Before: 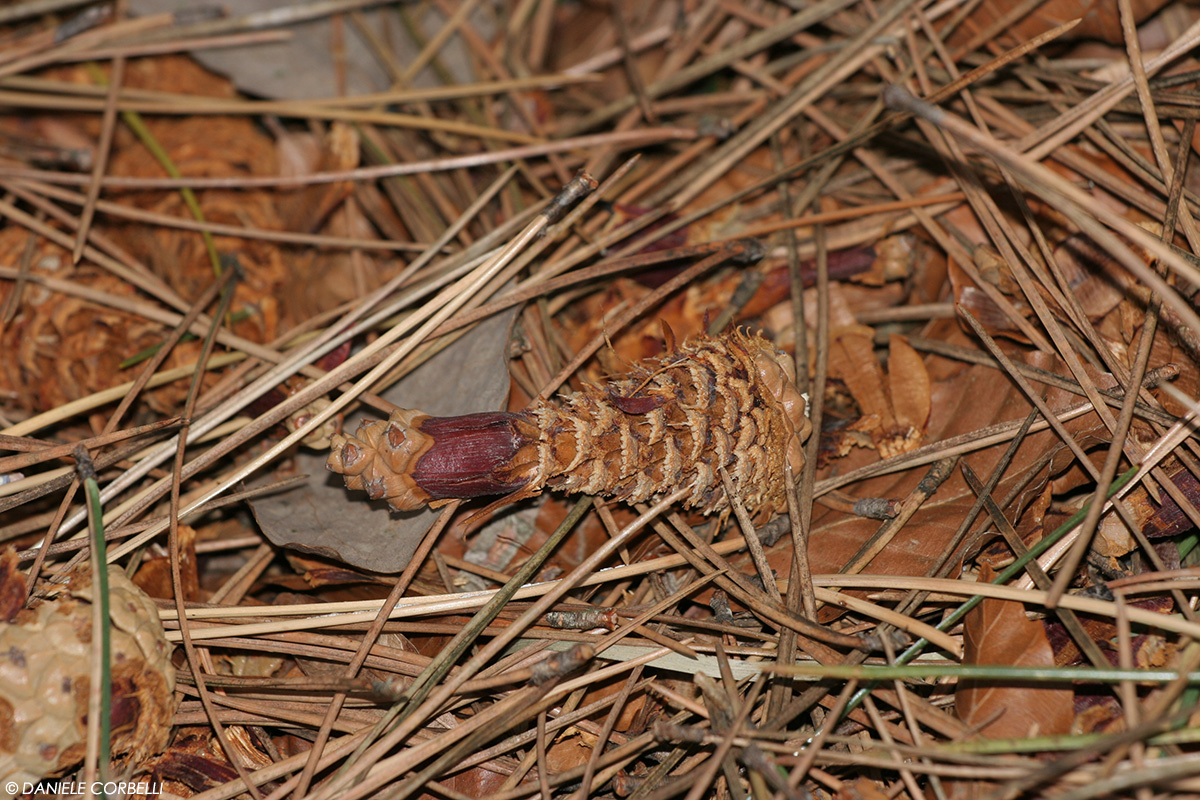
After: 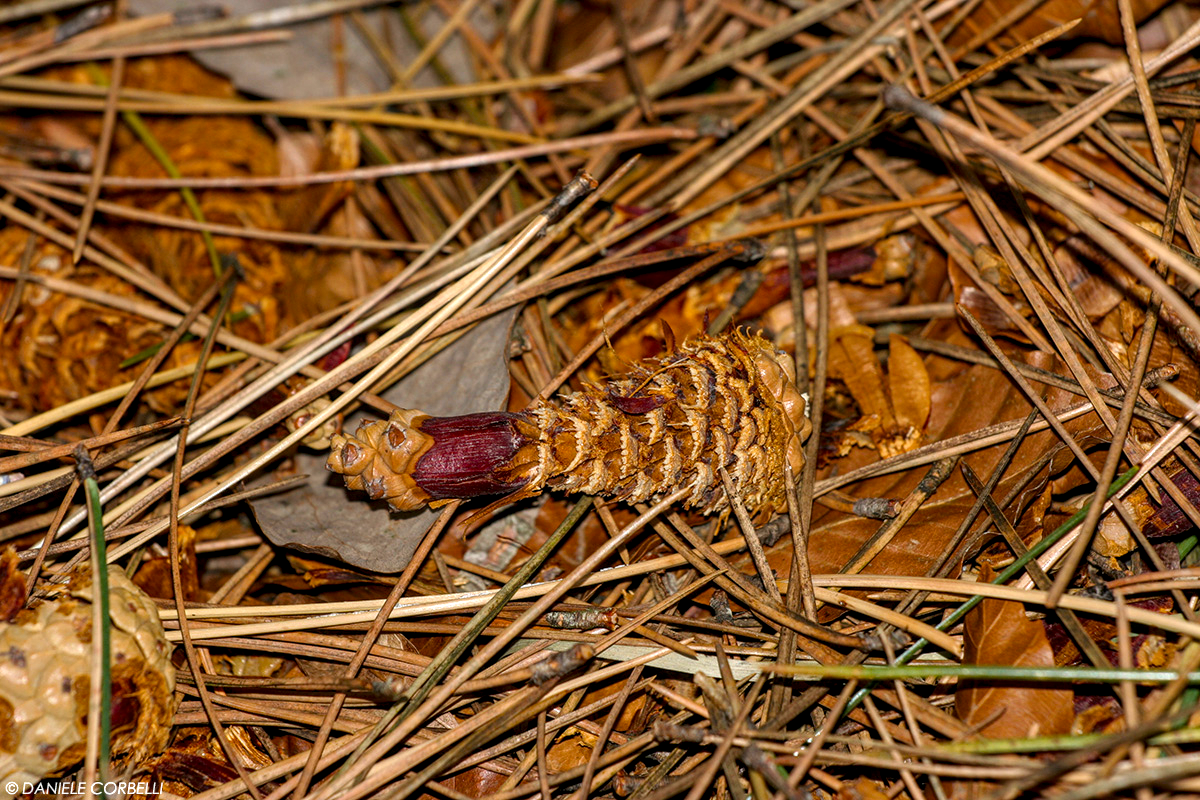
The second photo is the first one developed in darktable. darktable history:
local contrast: highlights 60%, shadows 60%, detail 160%
color balance rgb: linear chroma grading › global chroma 15%, perceptual saturation grading › global saturation 30%
